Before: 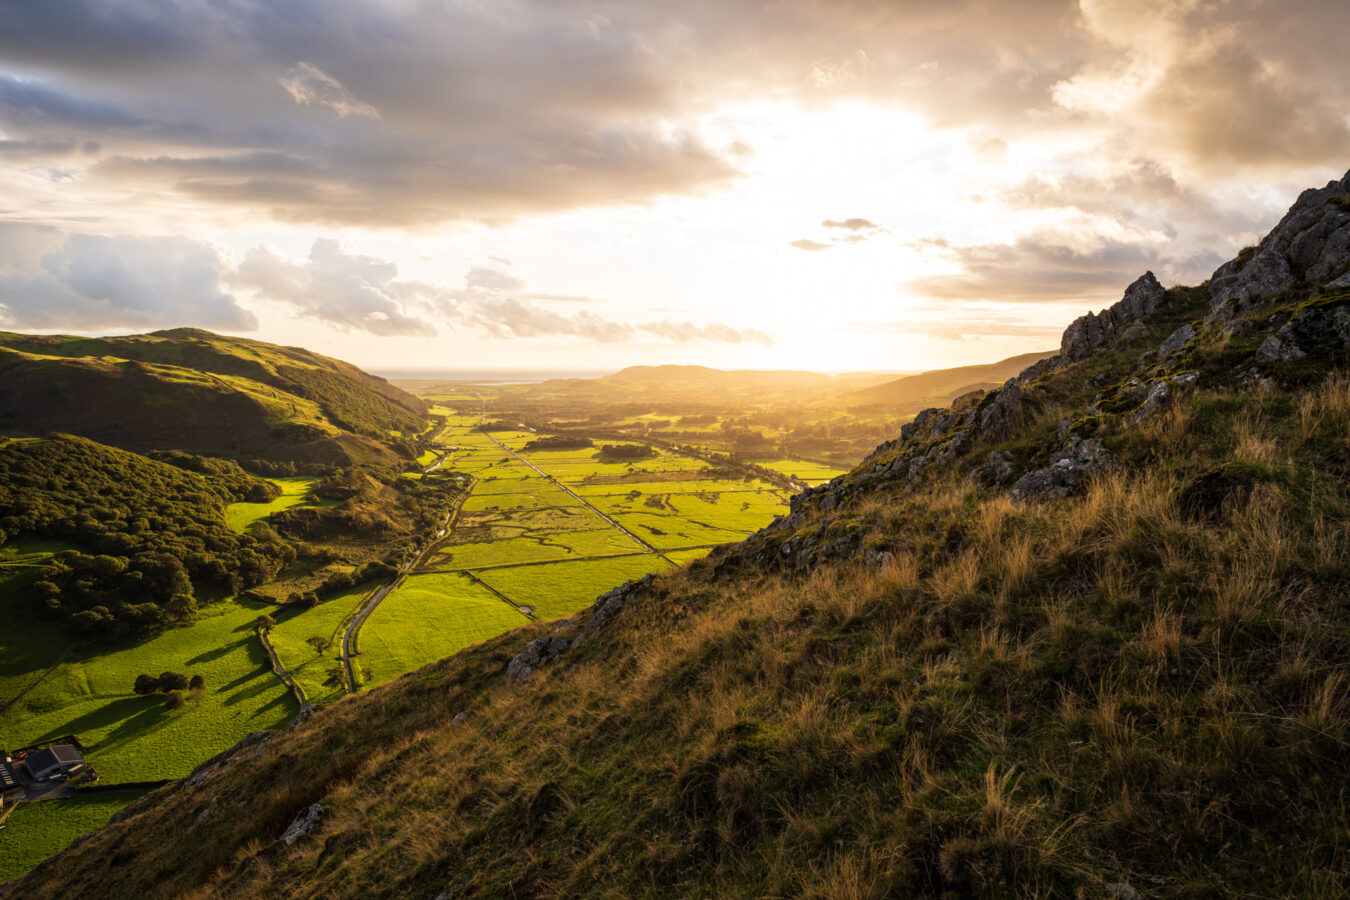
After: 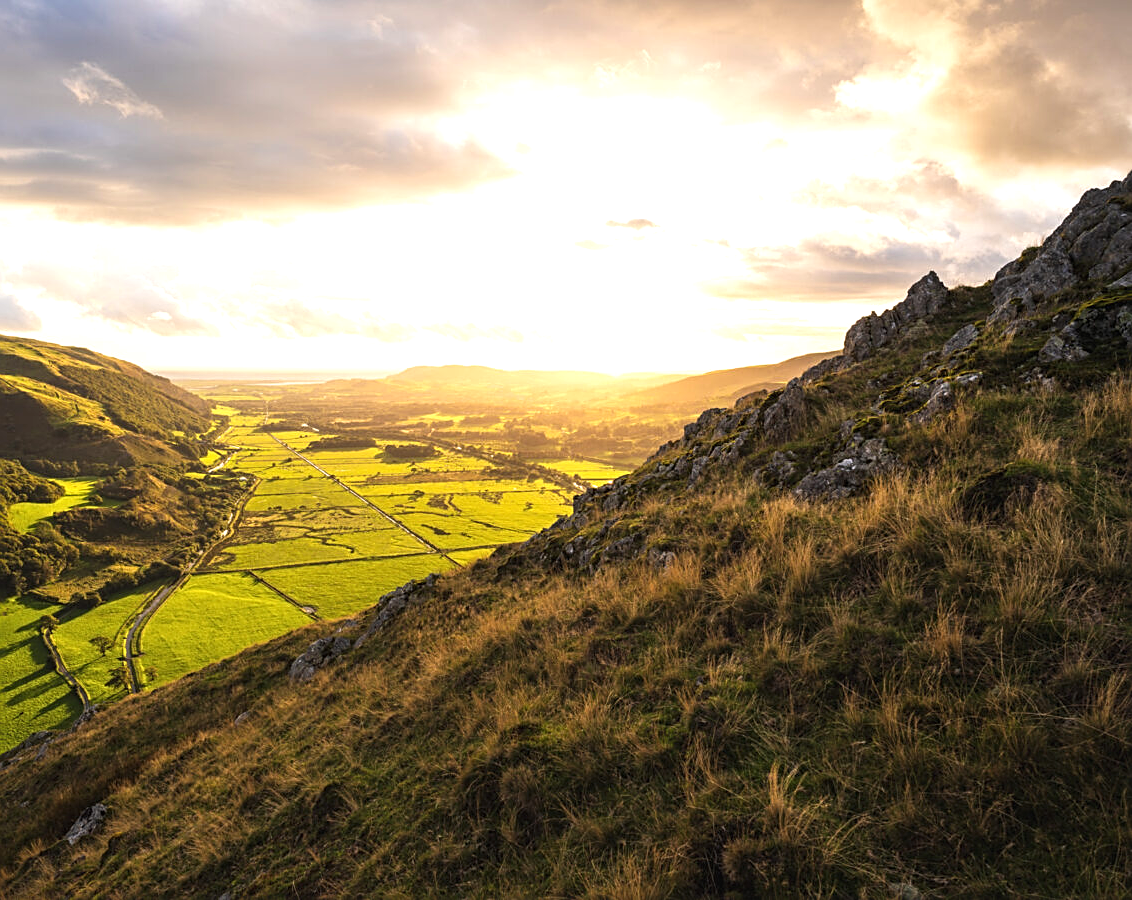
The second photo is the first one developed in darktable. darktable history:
sharpen: on, module defaults
exposure: black level correction -0.002, exposure 0.54 EV, compensate highlight preservation false
crop: left 16.145%
